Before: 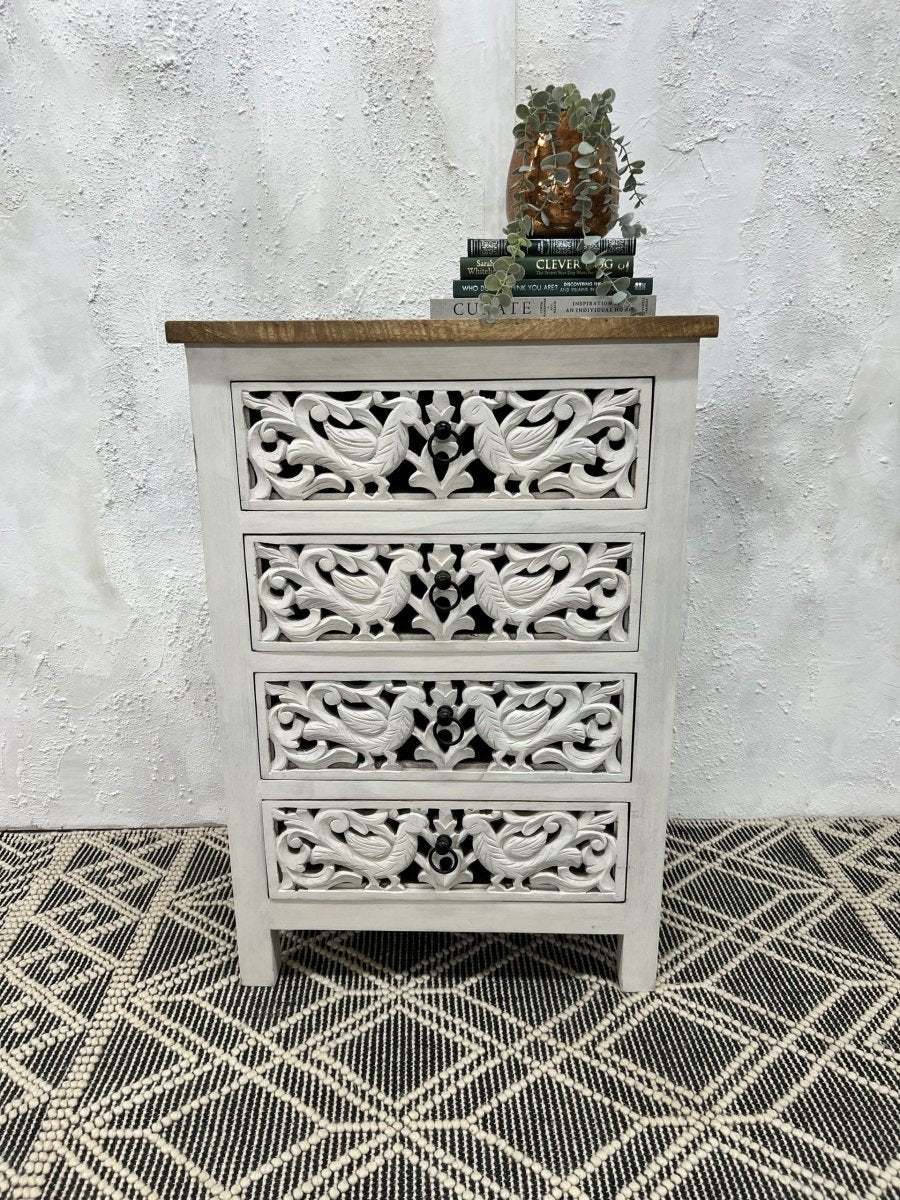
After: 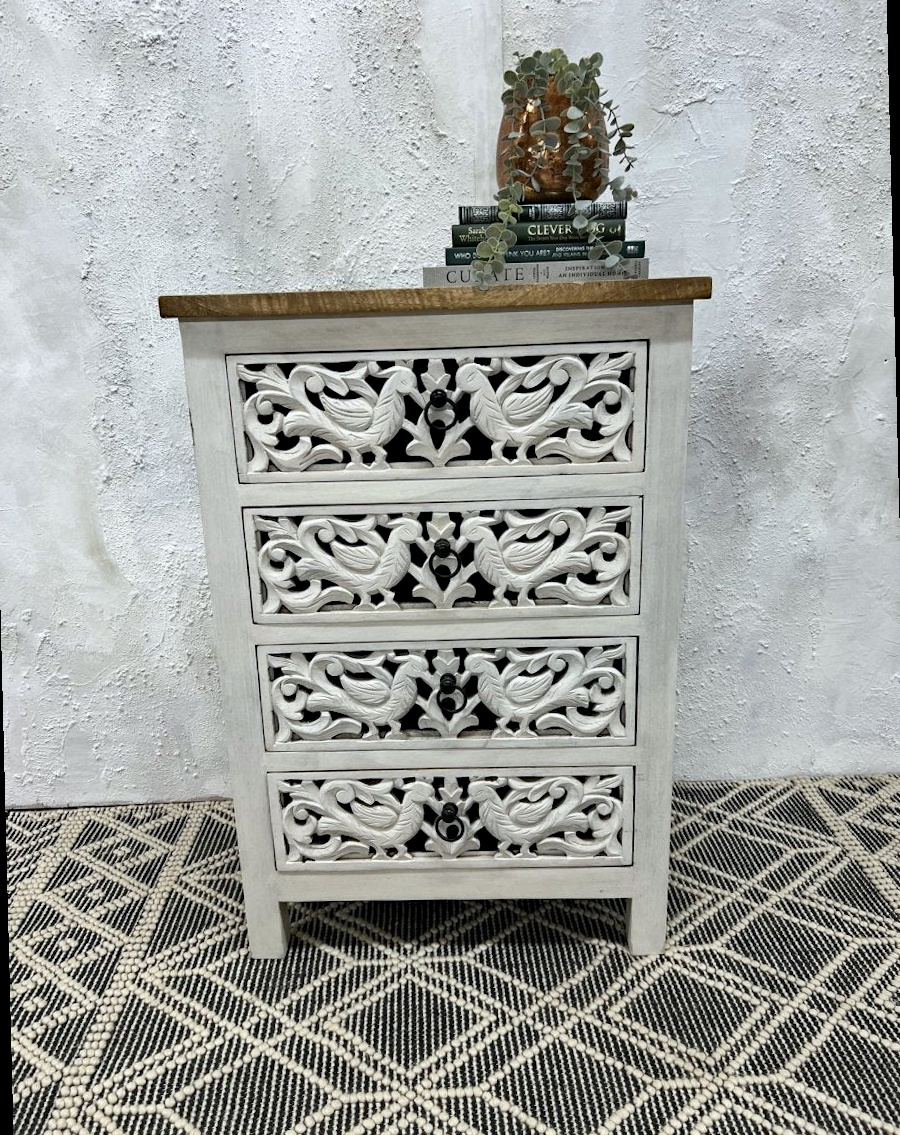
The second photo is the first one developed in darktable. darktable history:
local contrast: mode bilateral grid, contrast 15, coarseness 36, detail 105%, midtone range 0.2
rotate and perspective: rotation -1.42°, crop left 0.016, crop right 0.984, crop top 0.035, crop bottom 0.965
white balance: red 0.982, blue 1.018
haze removal: strength 0.29, distance 0.25, compatibility mode true, adaptive false
